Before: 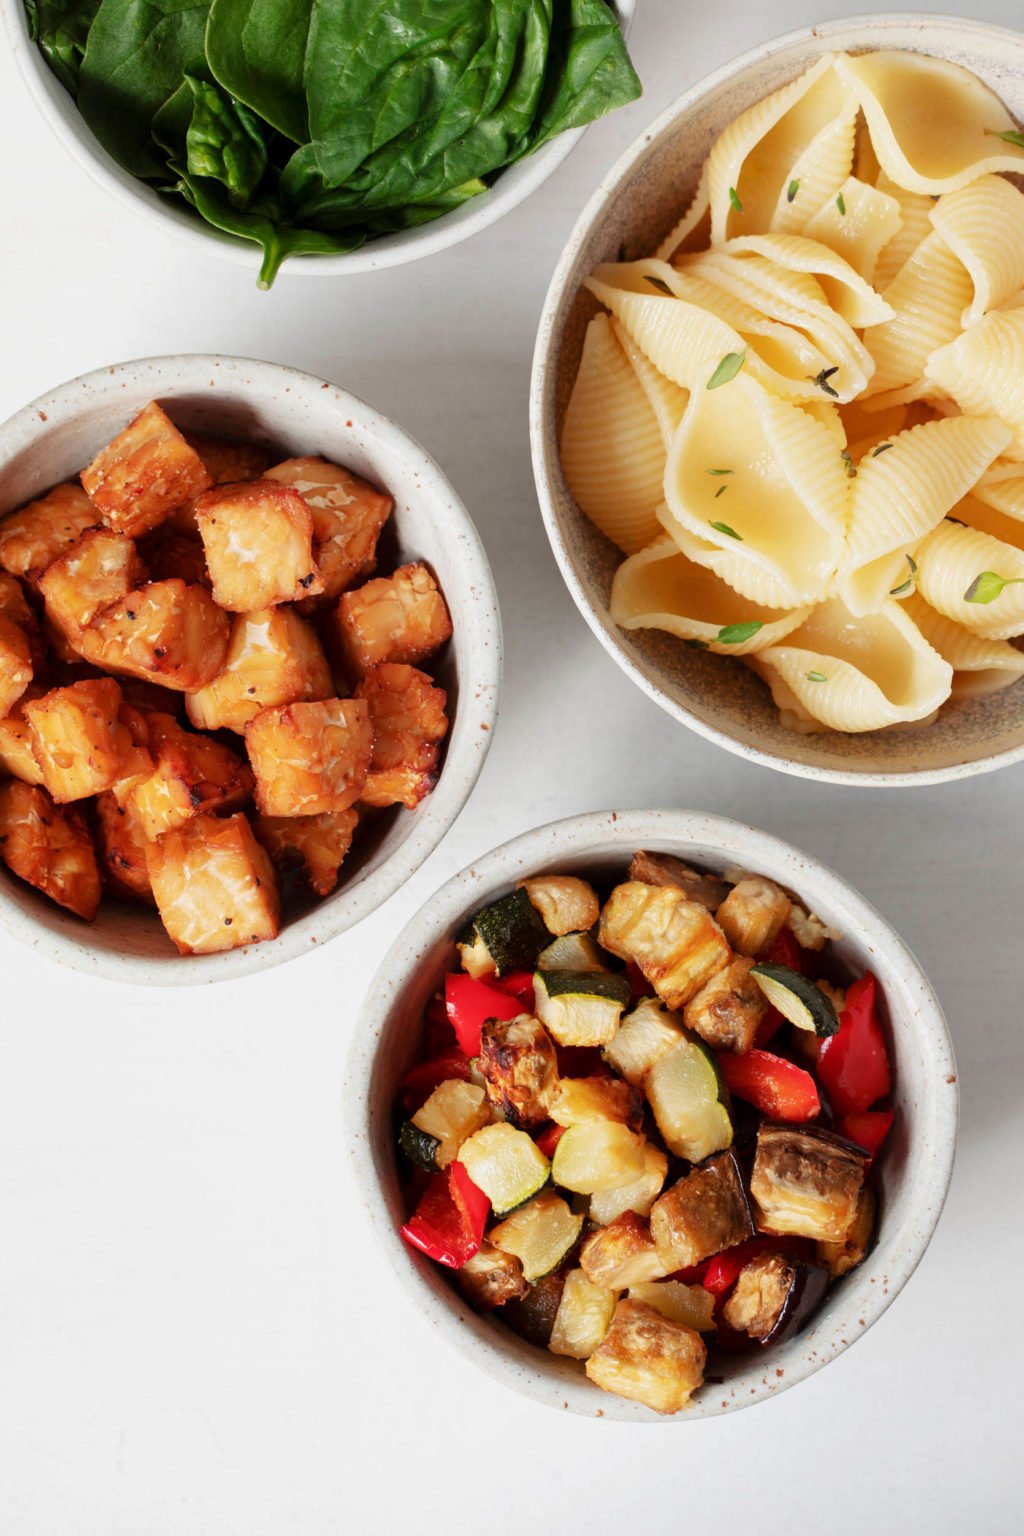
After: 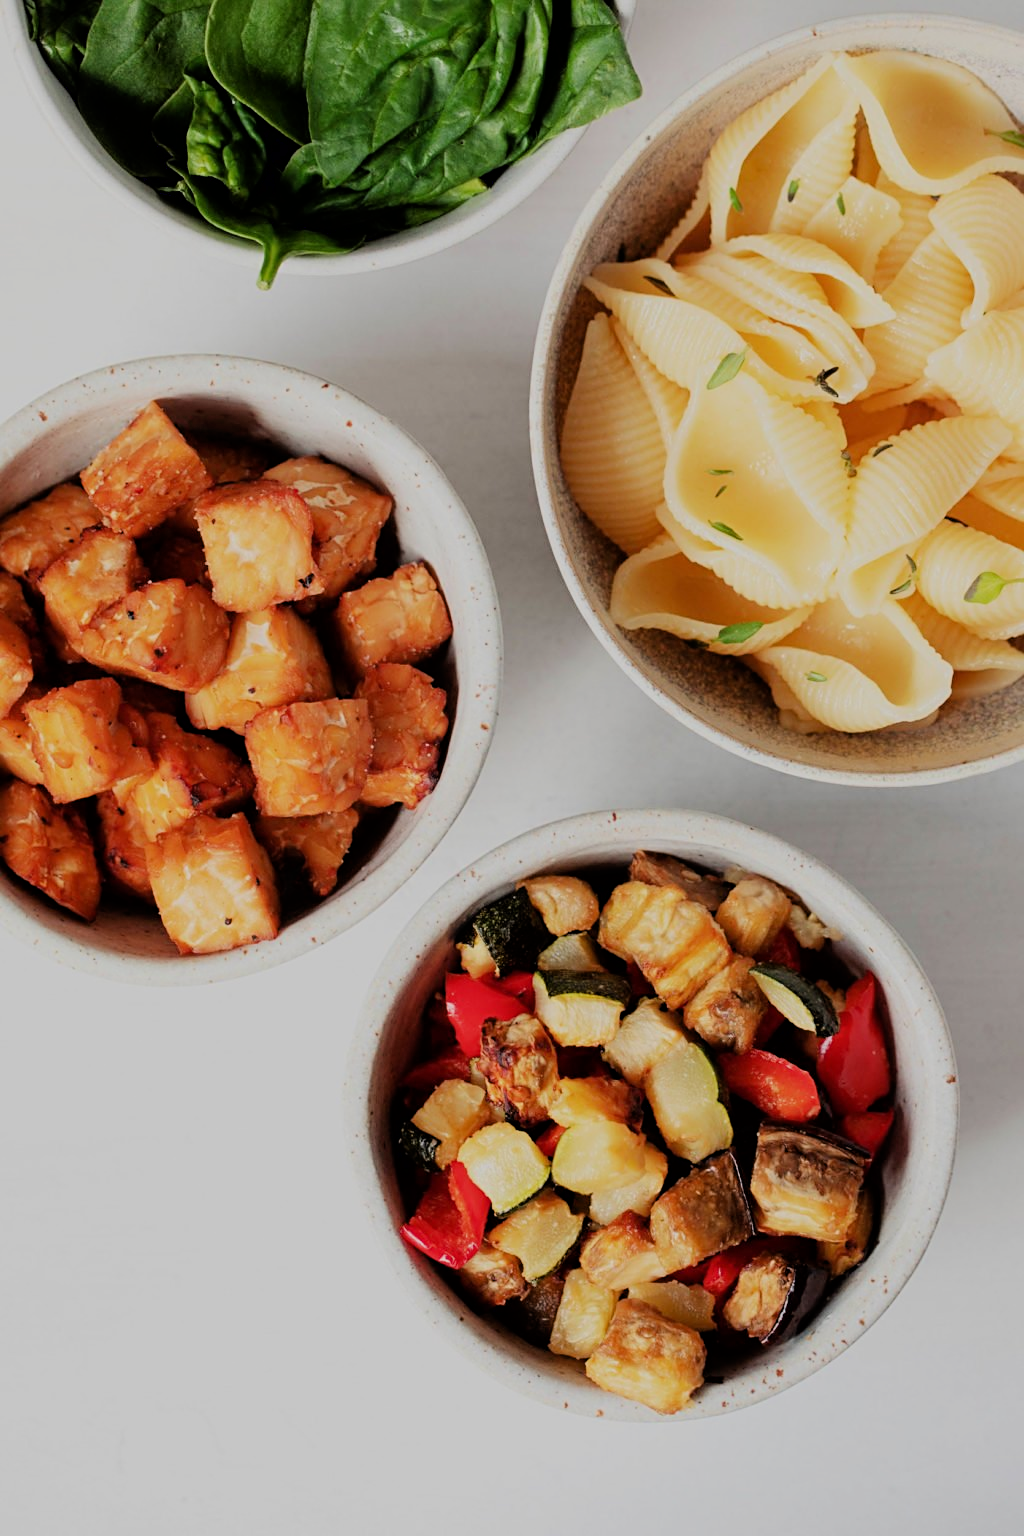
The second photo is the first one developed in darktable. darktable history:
sharpen: radius 2.485, amount 0.339
filmic rgb: black relative exposure -6.87 EV, white relative exposure 5.94 EV, hardness 2.7, color science v6 (2022)
